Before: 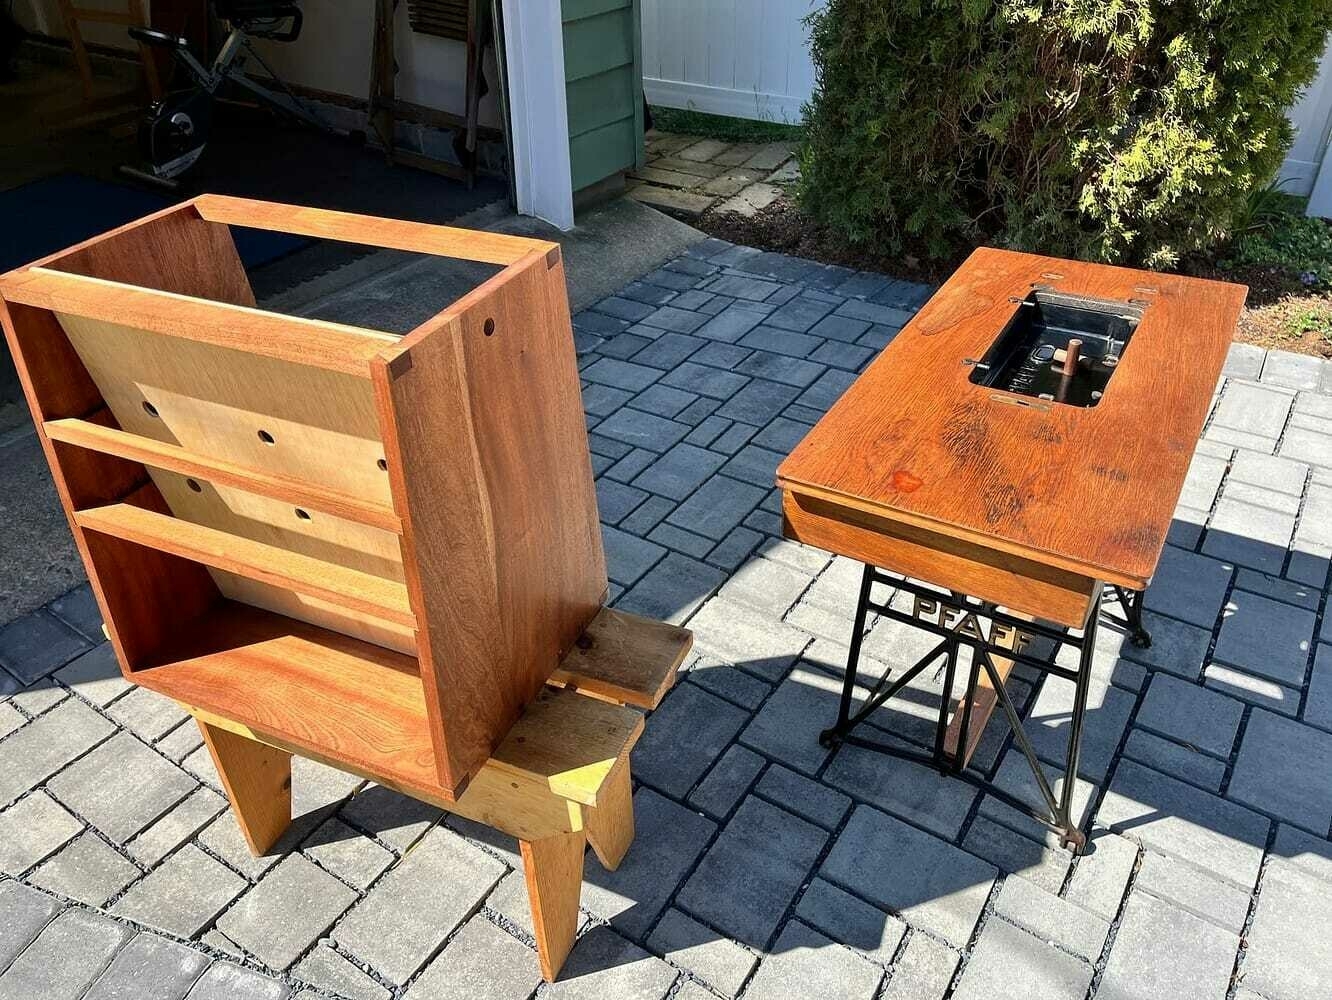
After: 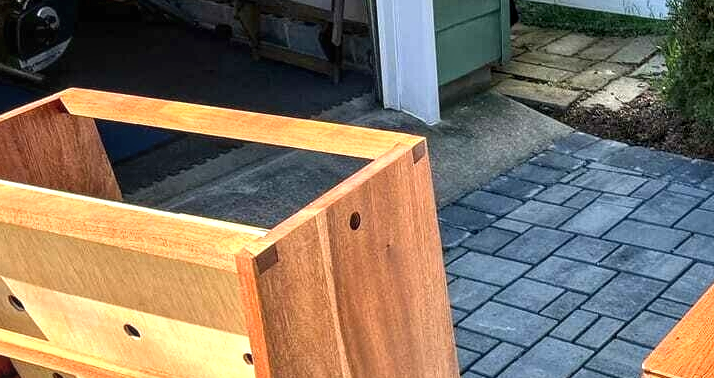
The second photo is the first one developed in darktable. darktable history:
crop: left 10.121%, top 10.631%, right 36.218%, bottom 51.526%
local contrast: on, module defaults
exposure: black level correction 0, exposure 0.7 EV, compensate exposure bias true, compensate highlight preservation false
